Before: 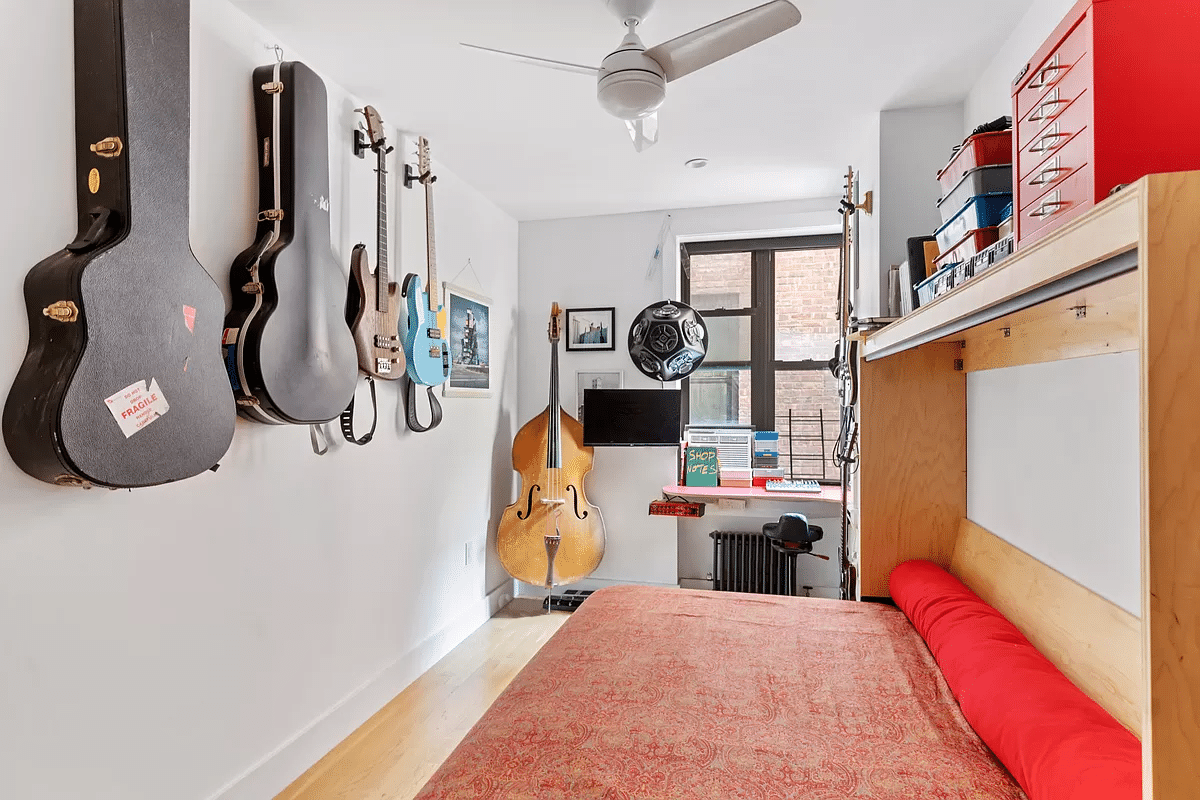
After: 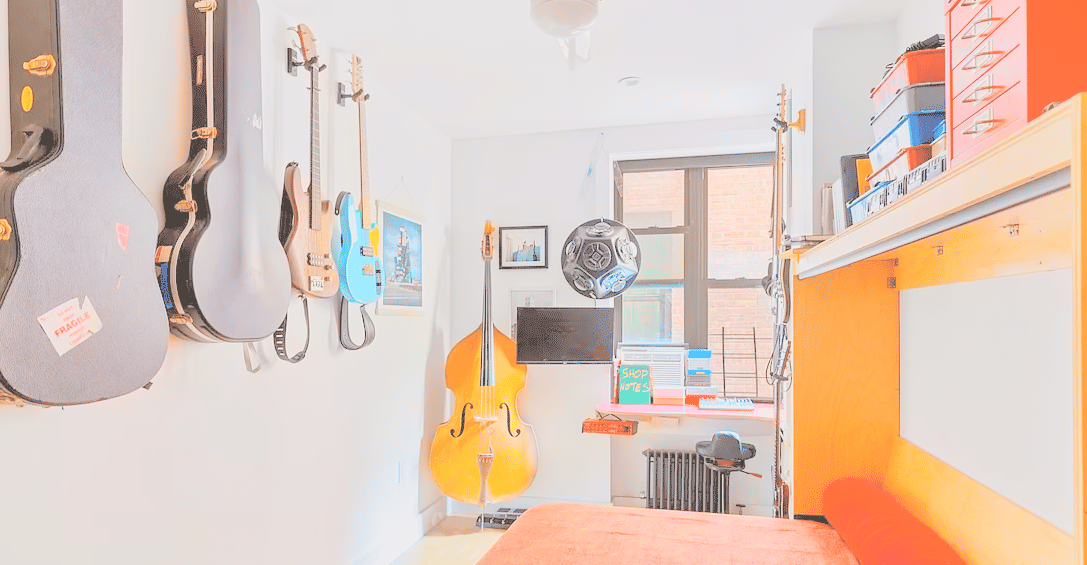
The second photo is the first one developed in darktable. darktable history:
color balance rgb: perceptual saturation grading › global saturation 39.747%, global vibrance 24.432%, contrast -25.089%
contrast brightness saturation: brightness 0.983
crop: left 5.629%, top 10.373%, right 3.778%, bottom 18.937%
